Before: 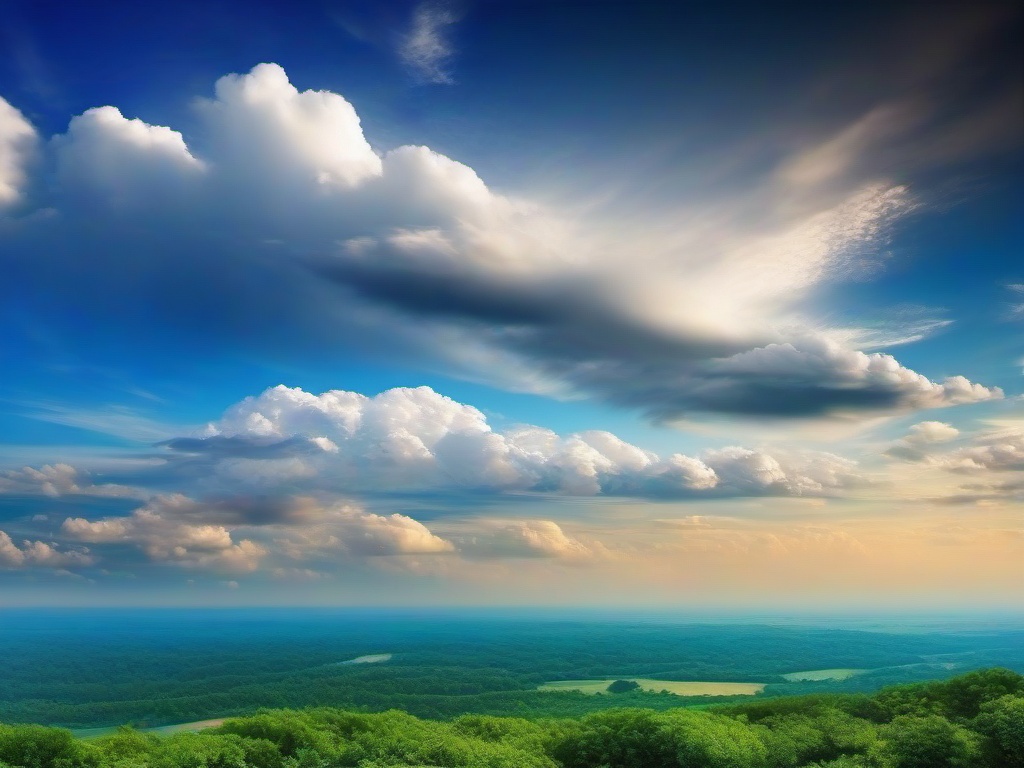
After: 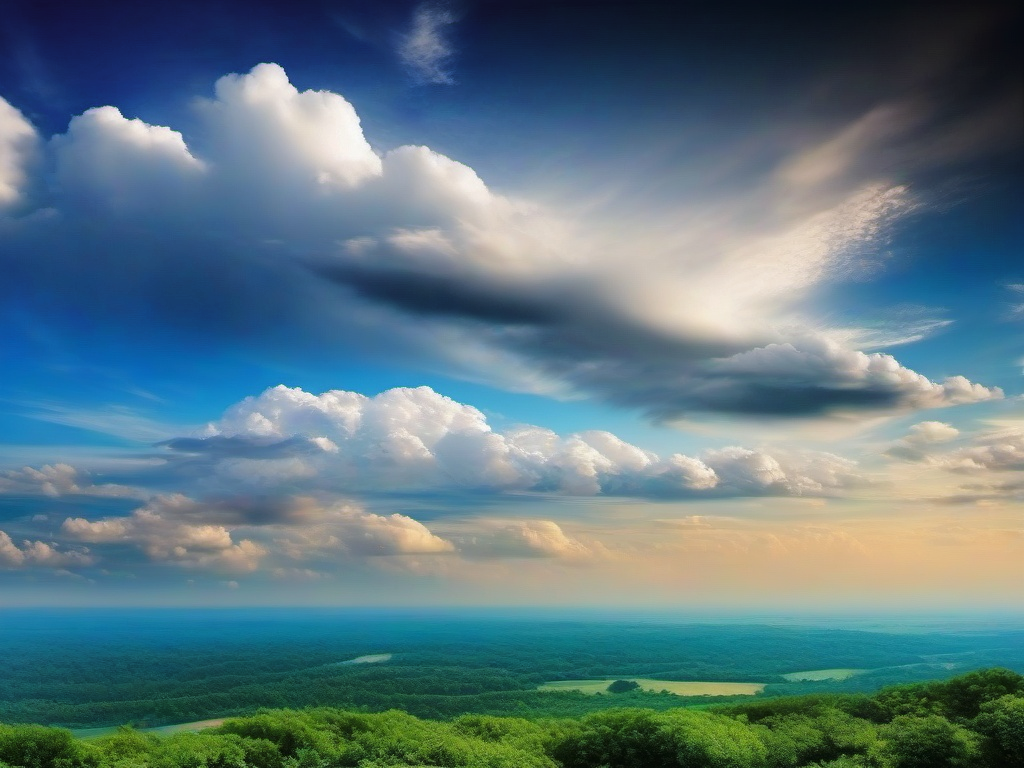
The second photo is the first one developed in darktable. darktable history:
tone curve: curves: ch0 [(0, 0) (0.003, 0.008) (0.011, 0.01) (0.025, 0.012) (0.044, 0.023) (0.069, 0.033) (0.1, 0.046) (0.136, 0.075) (0.177, 0.116) (0.224, 0.171) (0.277, 0.235) (0.335, 0.312) (0.399, 0.397) (0.468, 0.466) (0.543, 0.54) (0.623, 0.62) (0.709, 0.701) (0.801, 0.782) (0.898, 0.877) (1, 1)], color space Lab, linked channels, preserve colors none
